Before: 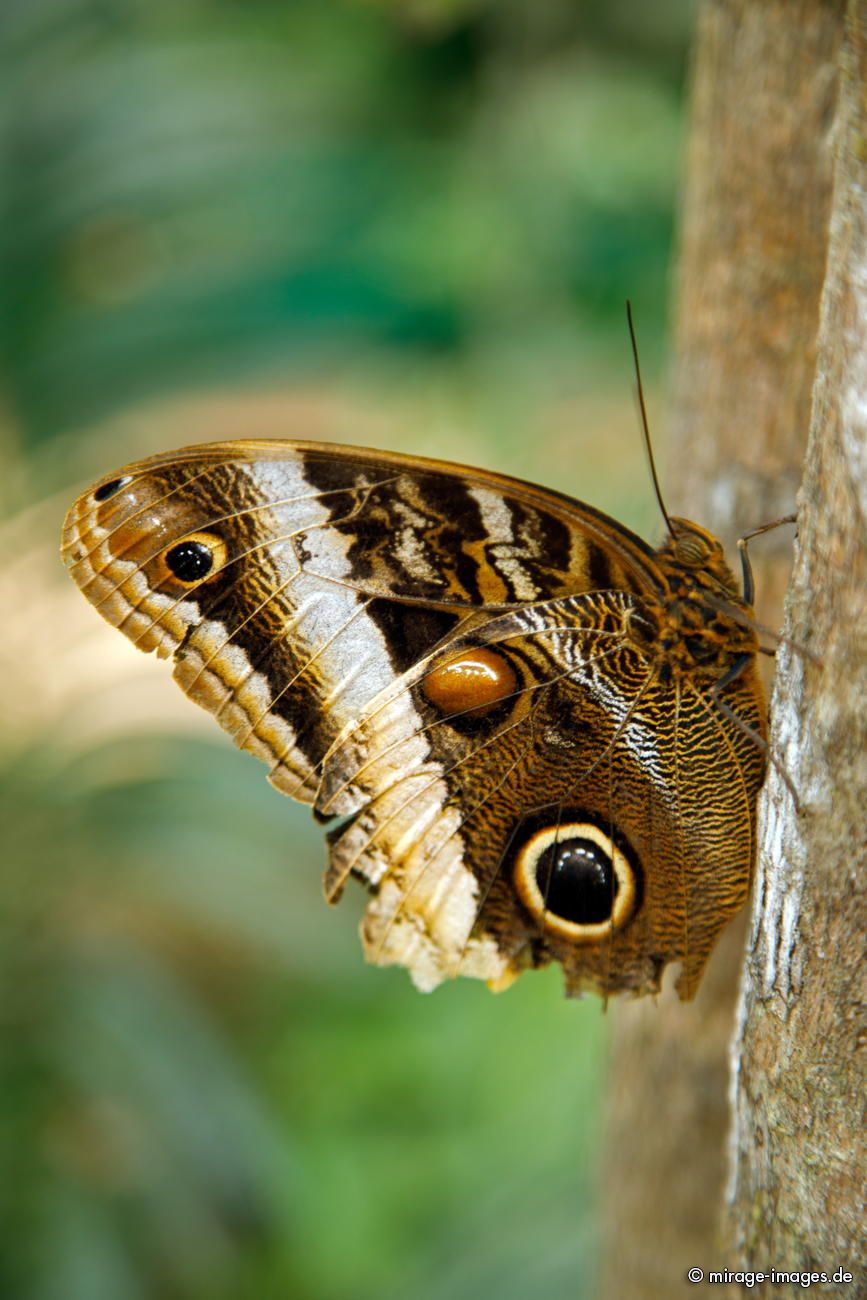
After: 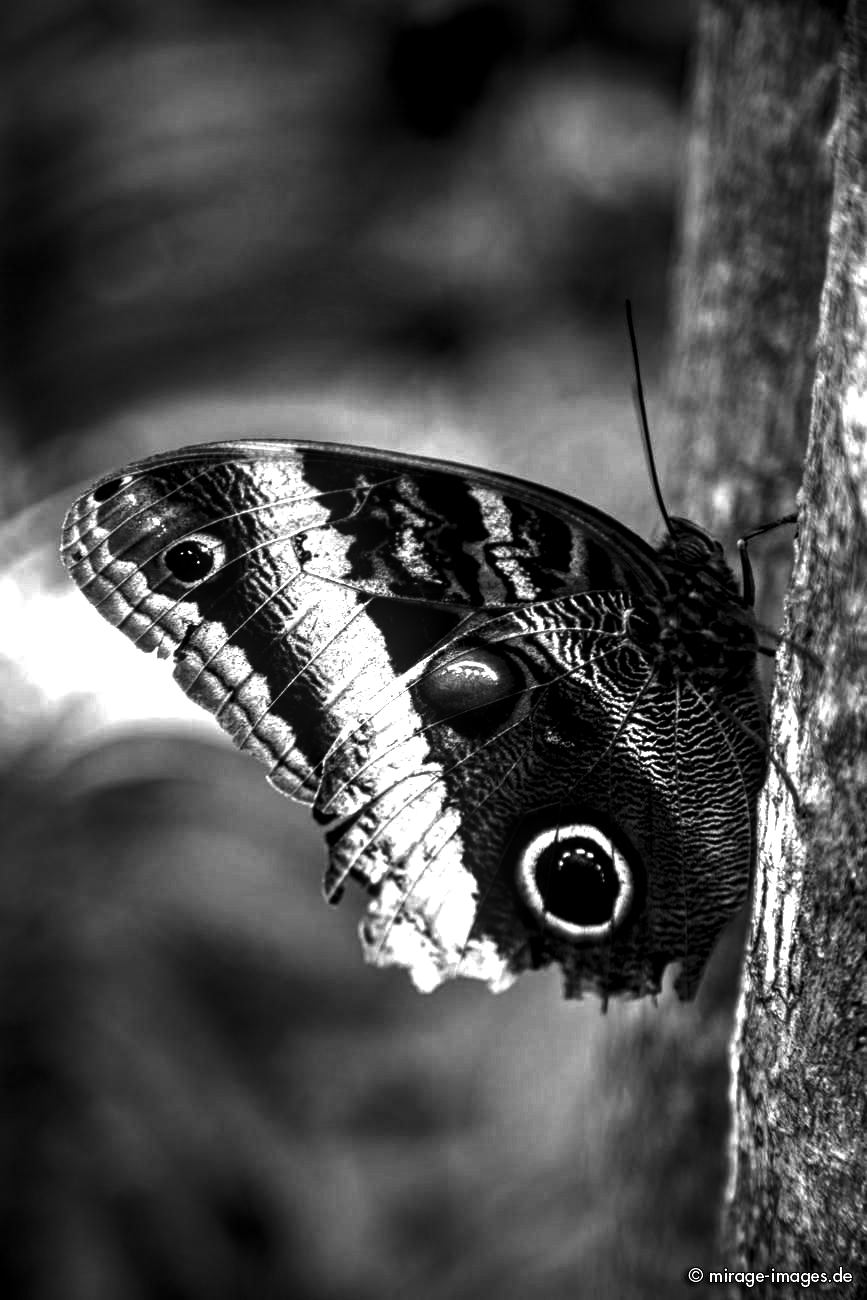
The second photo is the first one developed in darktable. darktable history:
vignetting: fall-off radius 60.92%
contrast brightness saturation: contrast 0.02, brightness -1, saturation -1
exposure: black level correction 0, exposure 0.7 EV, compensate exposure bias true, compensate highlight preservation false
local contrast: highlights 59%, detail 145%
